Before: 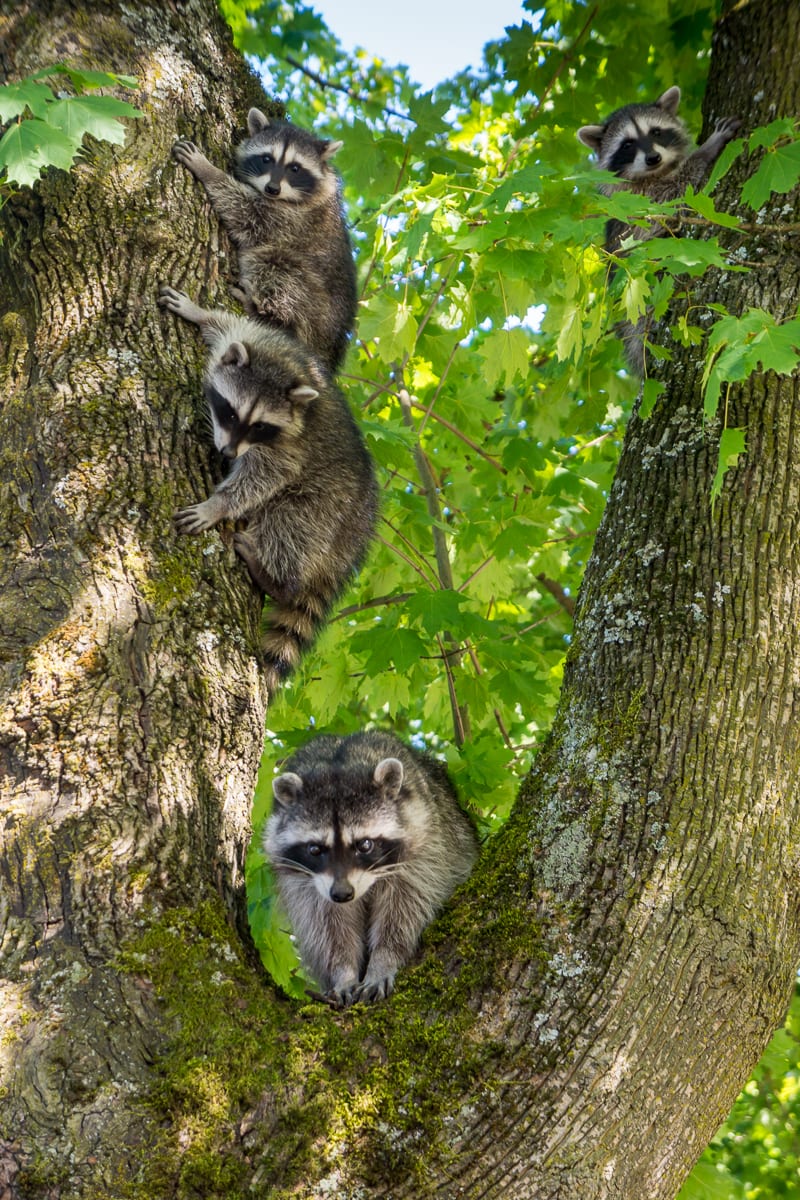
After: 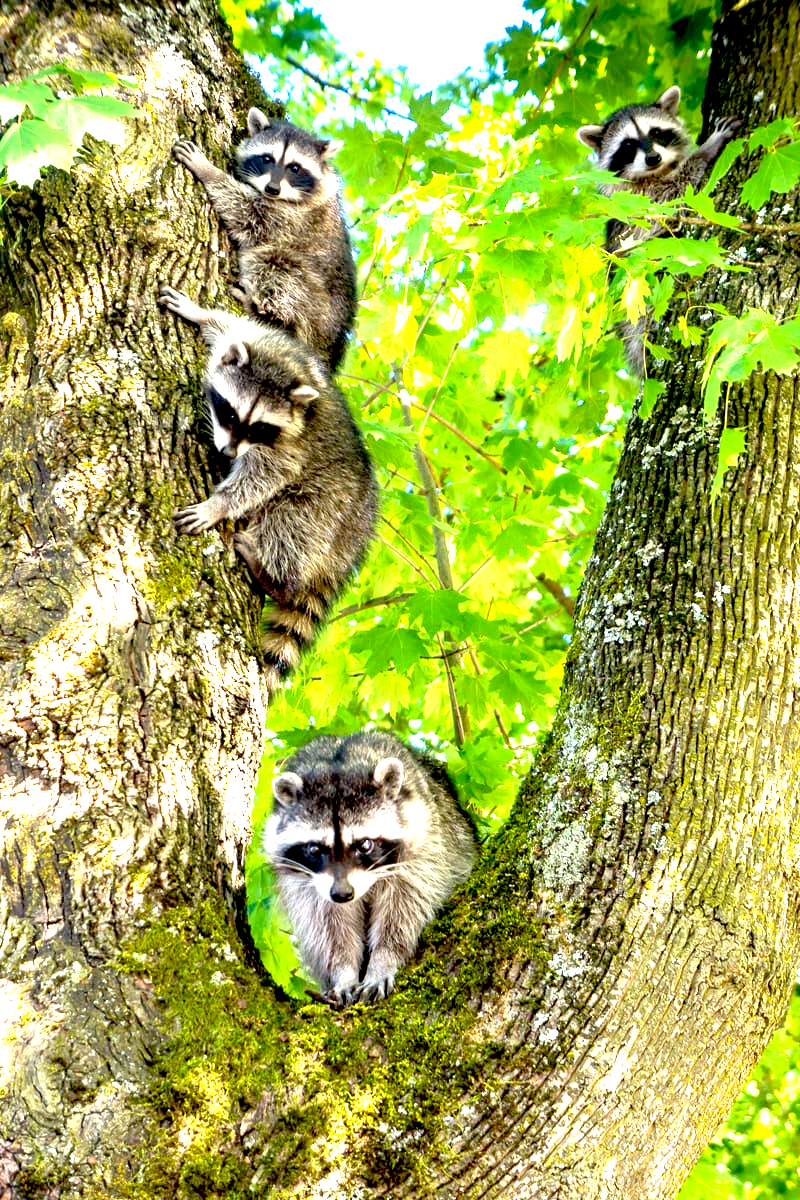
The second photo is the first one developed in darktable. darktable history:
exposure: black level correction 0.015, exposure 1.776 EV, compensate highlight preservation false
